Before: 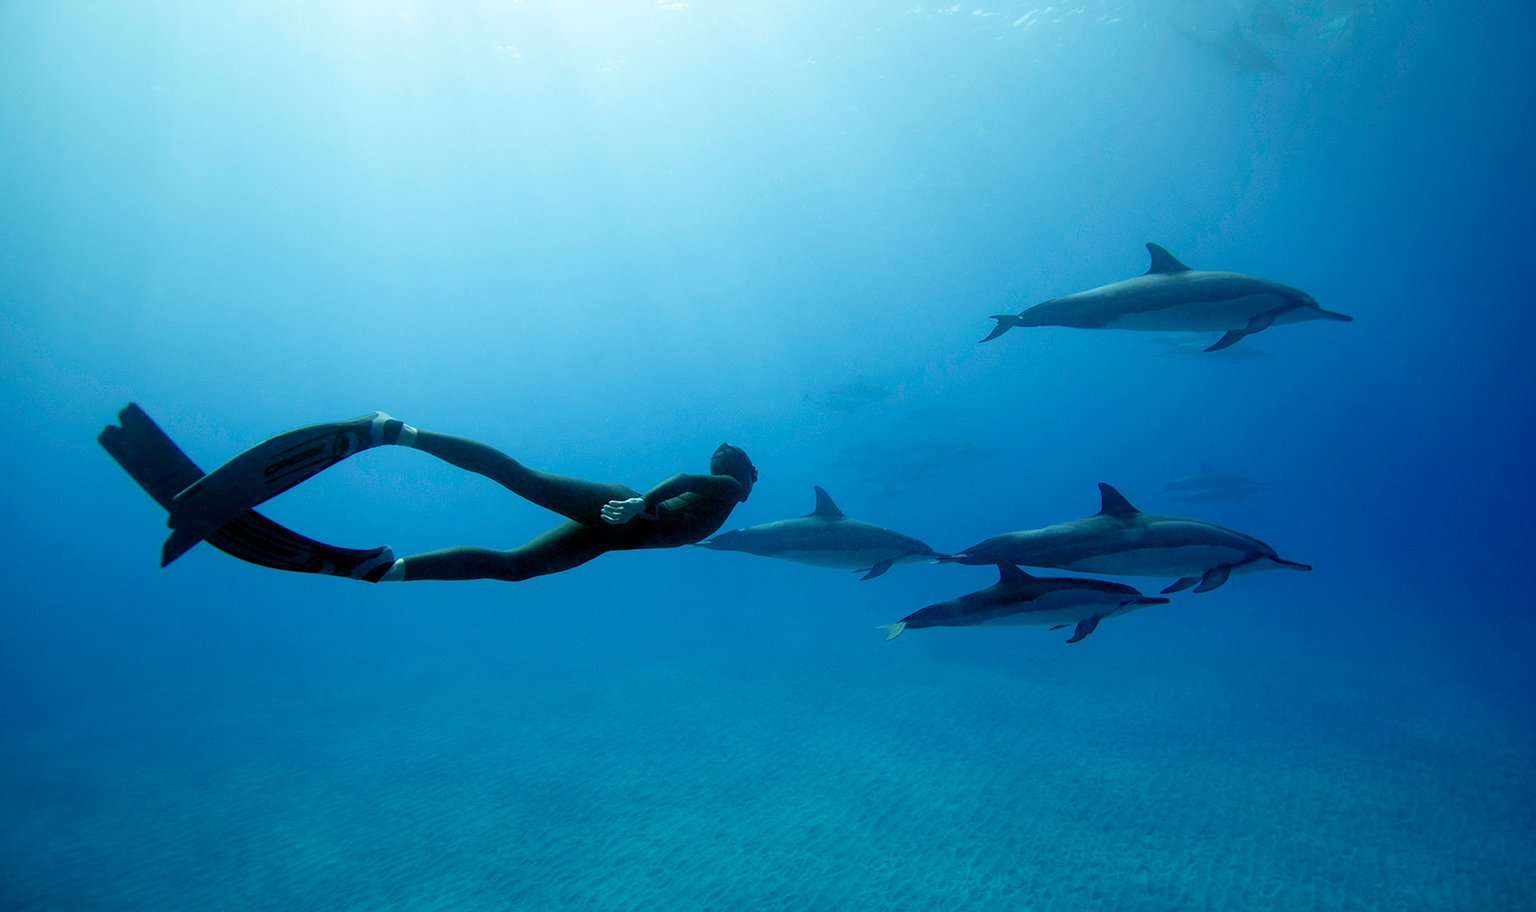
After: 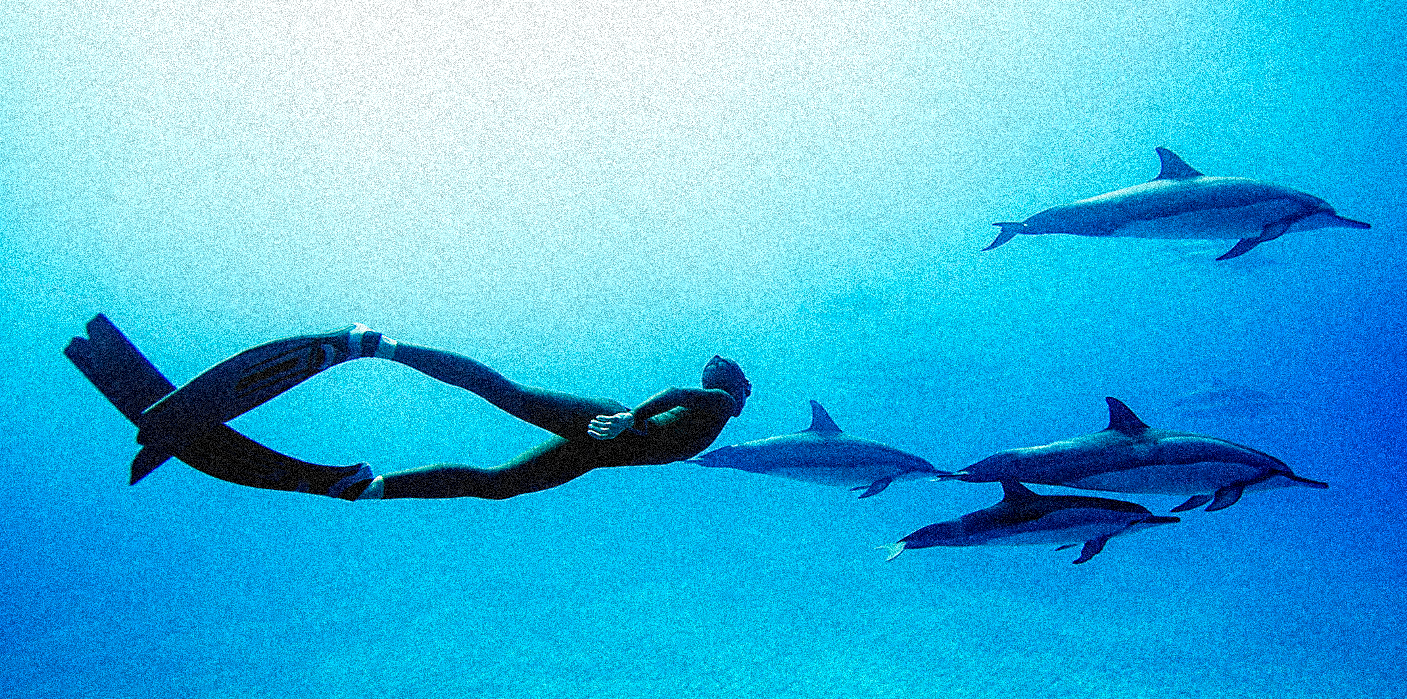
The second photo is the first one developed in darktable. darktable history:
crop and rotate: left 2.425%, top 11.305%, right 9.6%, bottom 15.08%
sharpen: on, module defaults
grain: coarseness 3.75 ISO, strength 100%, mid-tones bias 0%
exposure: exposure -0.01 EV, compensate highlight preservation false
haze removal: compatibility mode true, adaptive false
local contrast: on, module defaults
base curve: curves: ch0 [(0, 0) (0.007, 0.004) (0.027, 0.03) (0.046, 0.07) (0.207, 0.54) (0.442, 0.872) (0.673, 0.972) (1, 1)], preserve colors none
